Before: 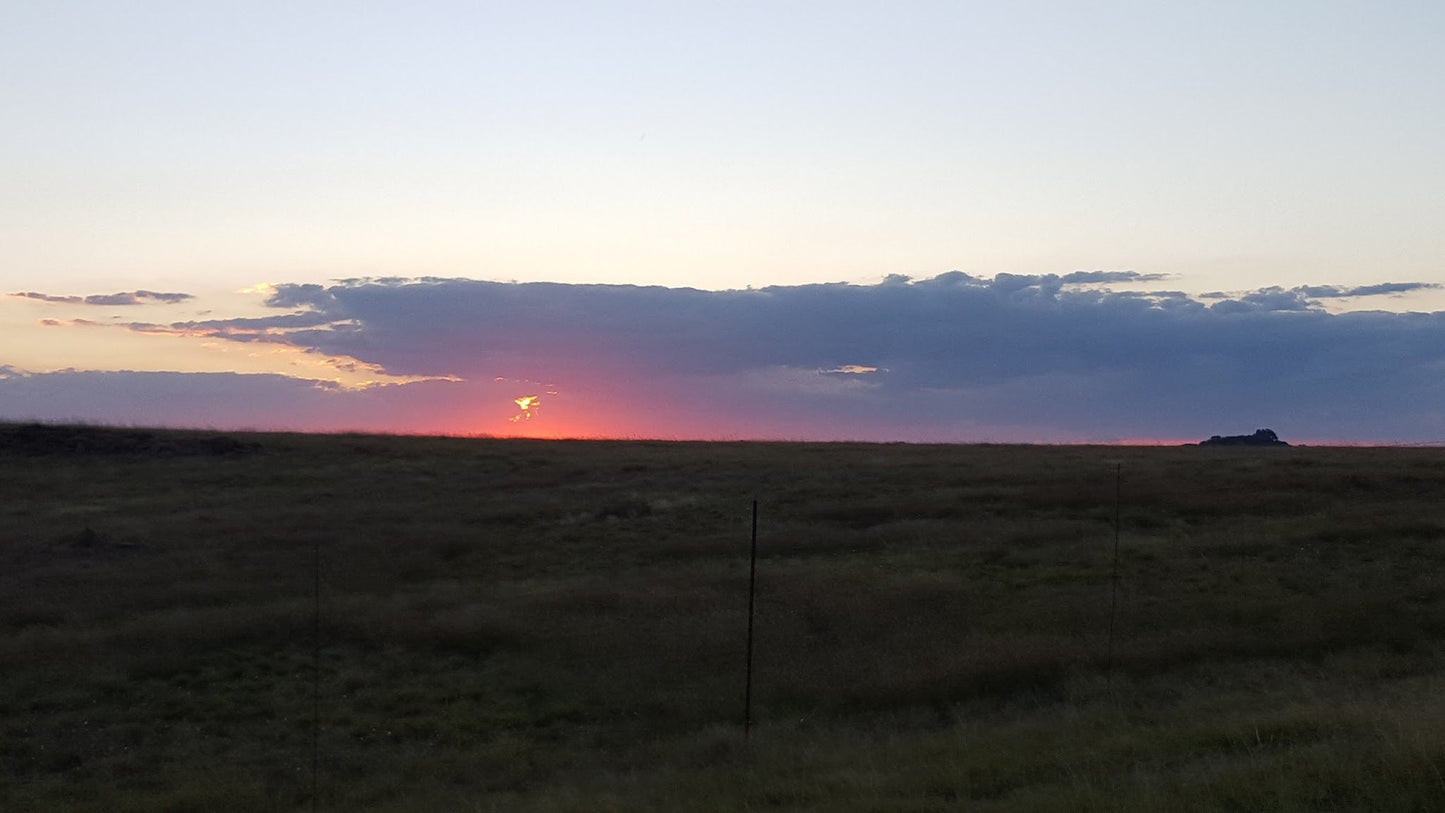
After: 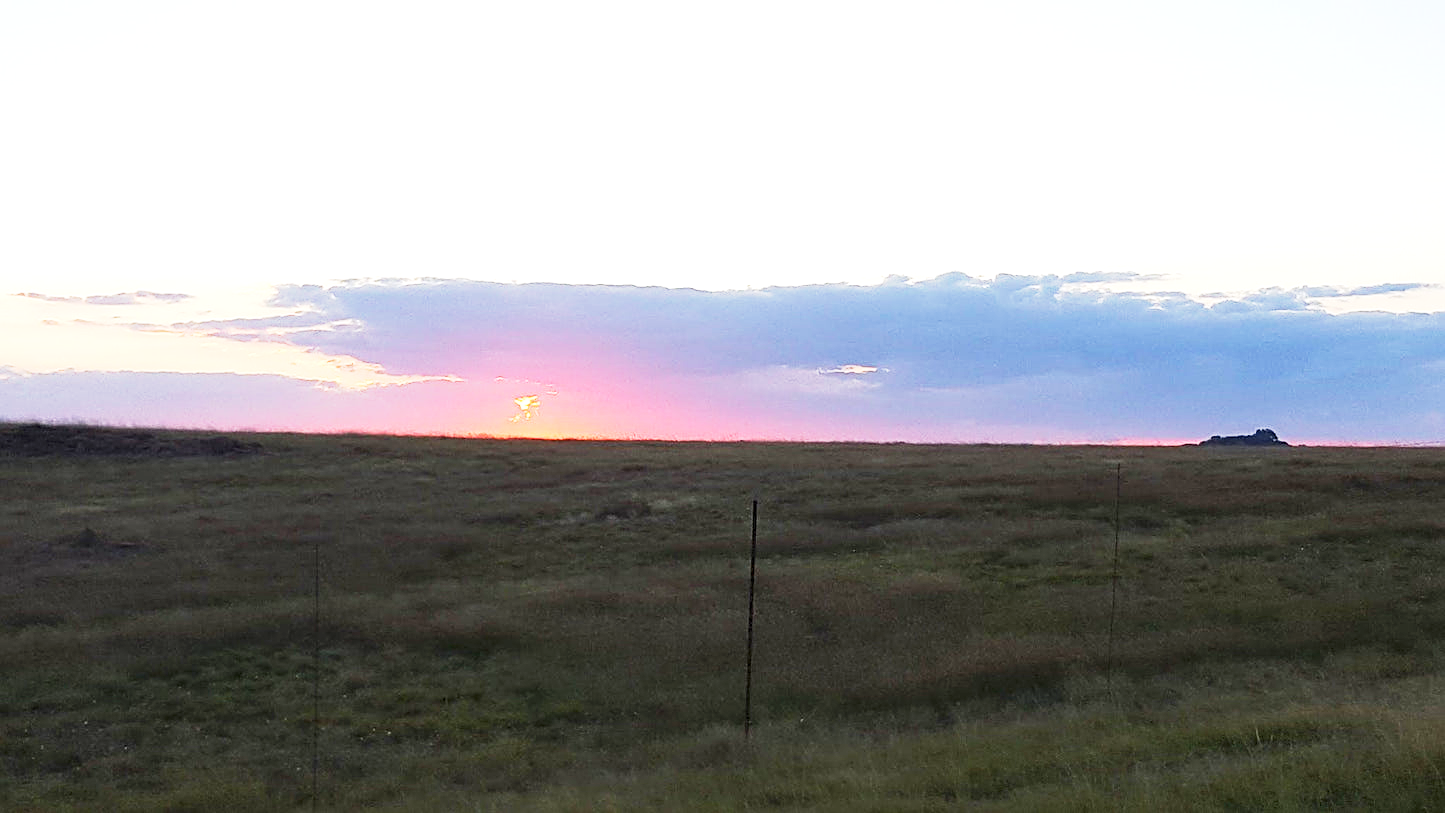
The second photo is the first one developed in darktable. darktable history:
base curve: curves: ch0 [(0, 0) (0.088, 0.125) (0.176, 0.251) (0.354, 0.501) (0.613, 0.749) (1, 0.877)], preserve colors none
exposure: exposure 1.272 EV, compensate highlight preservation false
sharpen: on, module defaults
color balance rgb: shadows lift › luminance -10.234%, shadows lift › chroma 0.718%, shadows lift › hue 112.85°, linear chroma grading › global chroma 14.379%, perceptual saturation grading › global saturation 0.194%
